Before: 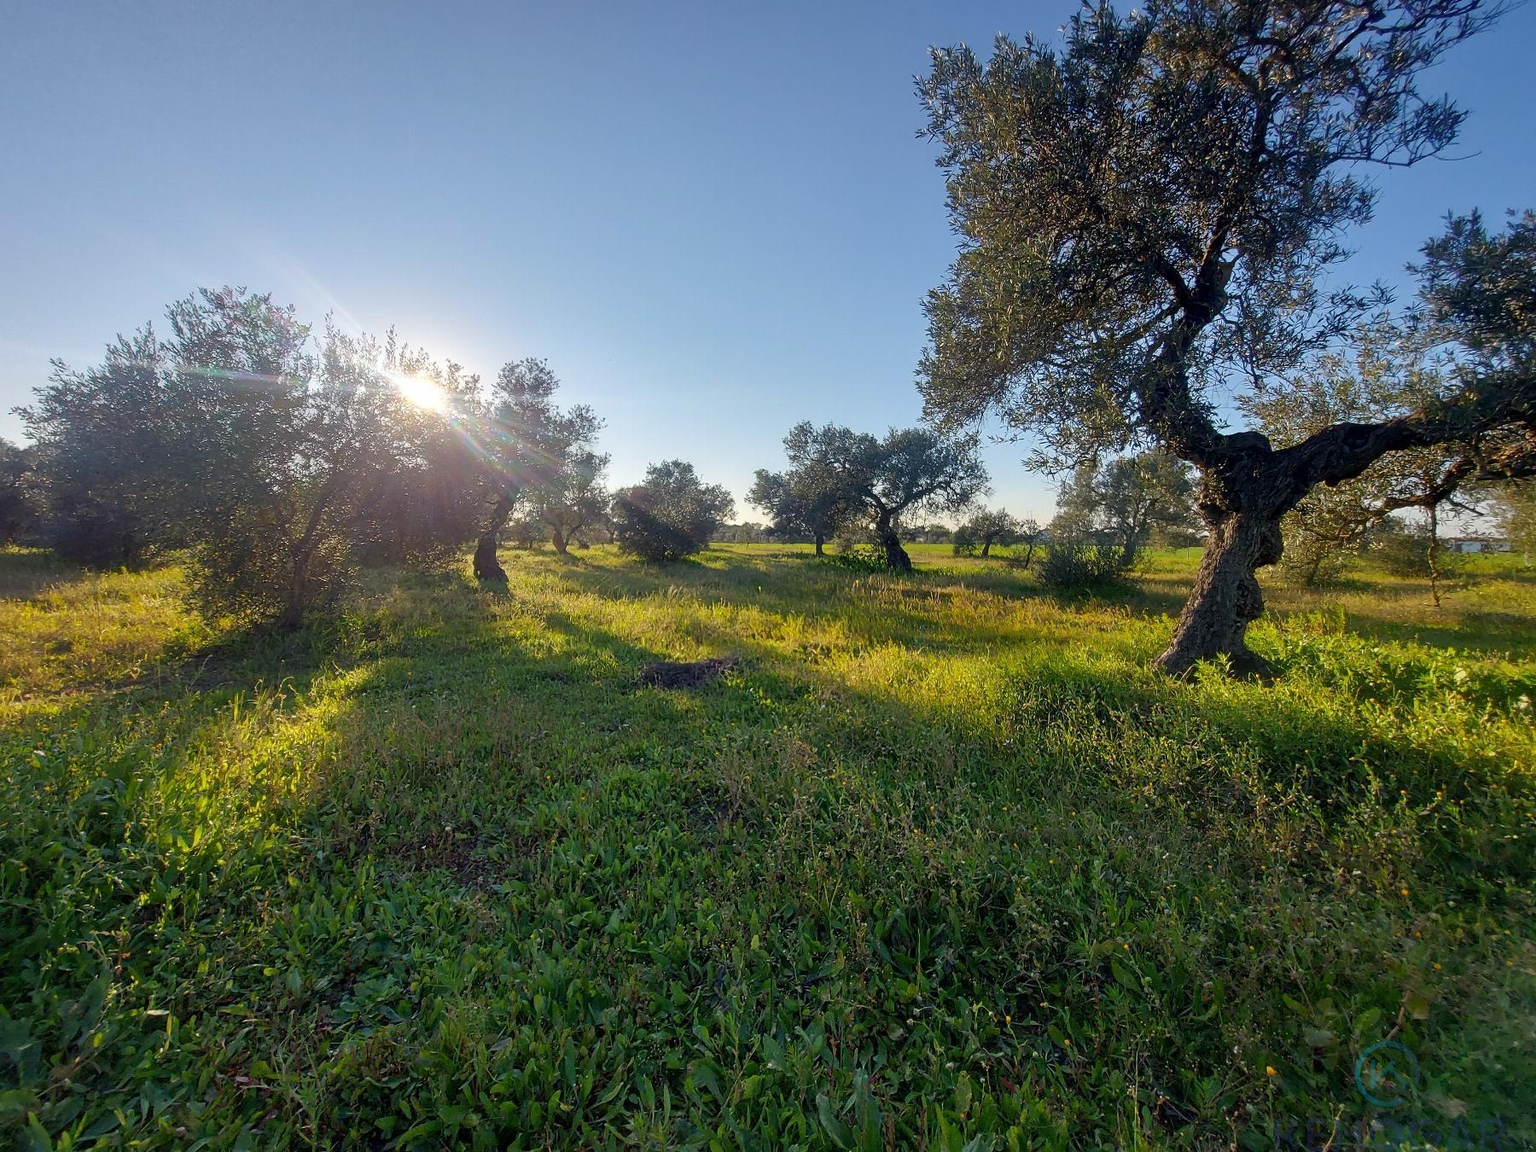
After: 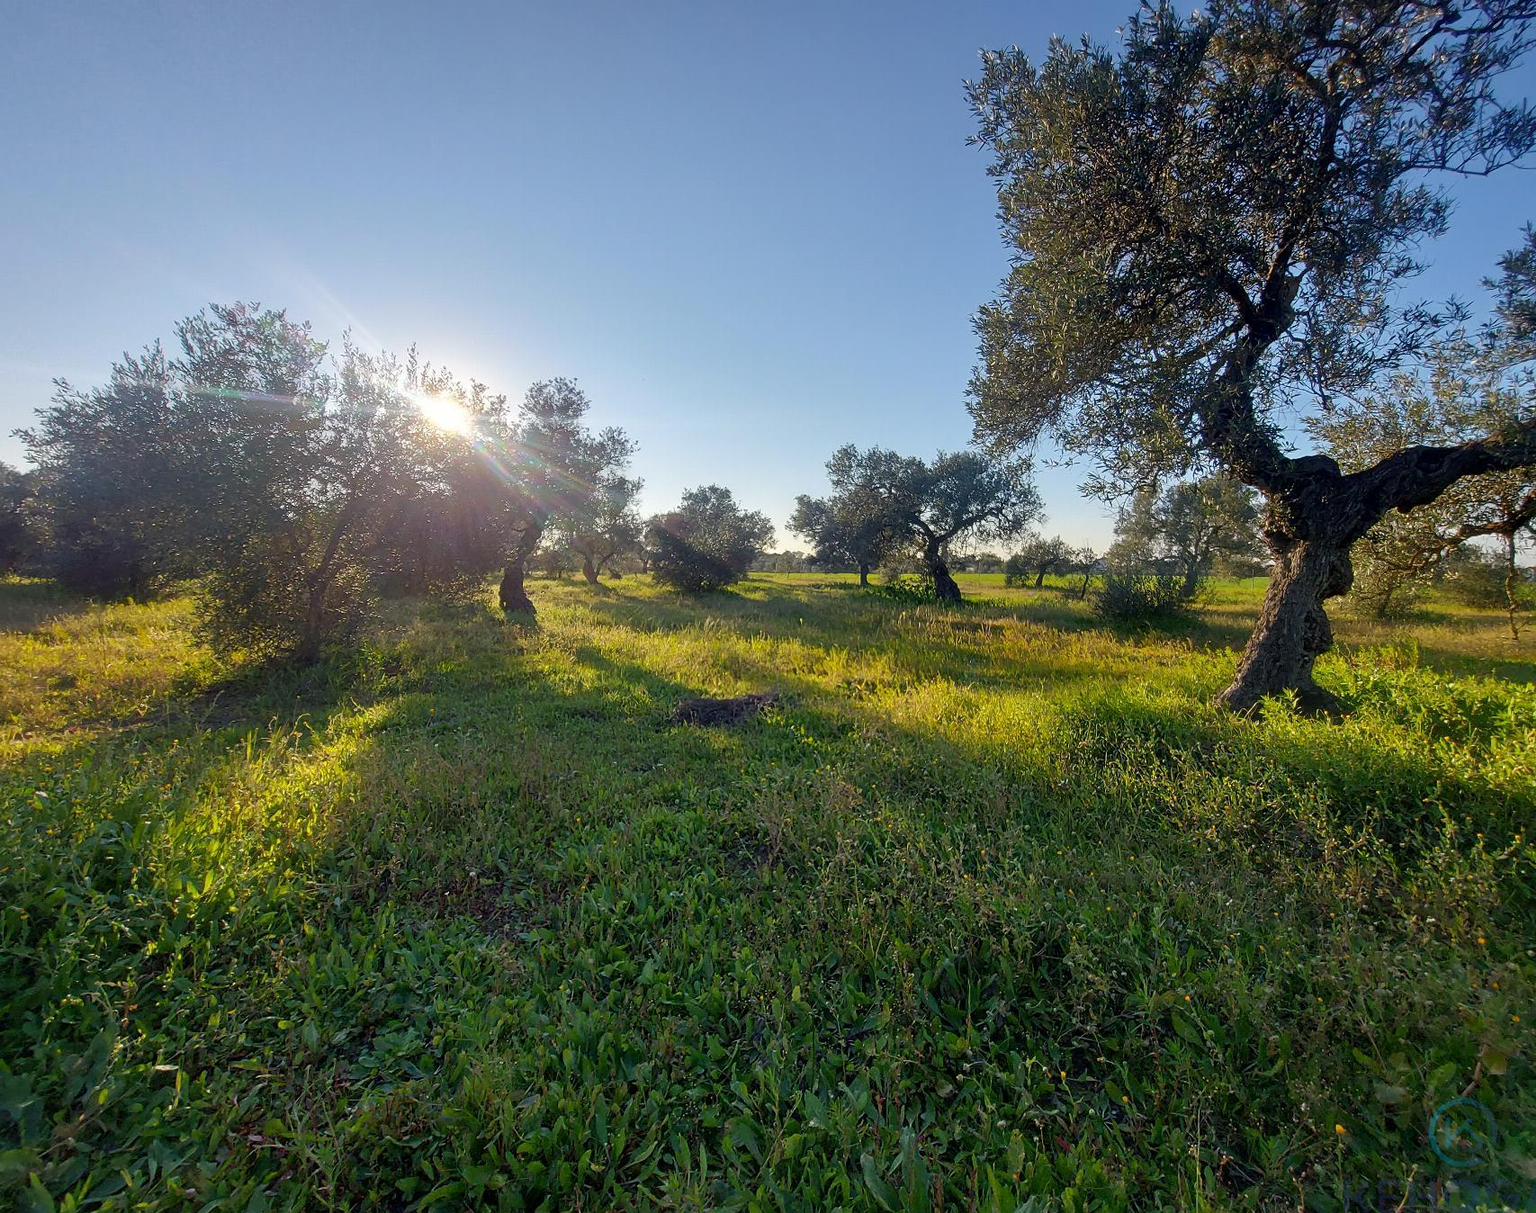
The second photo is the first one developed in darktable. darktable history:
crop and rotate: right 5.167%
